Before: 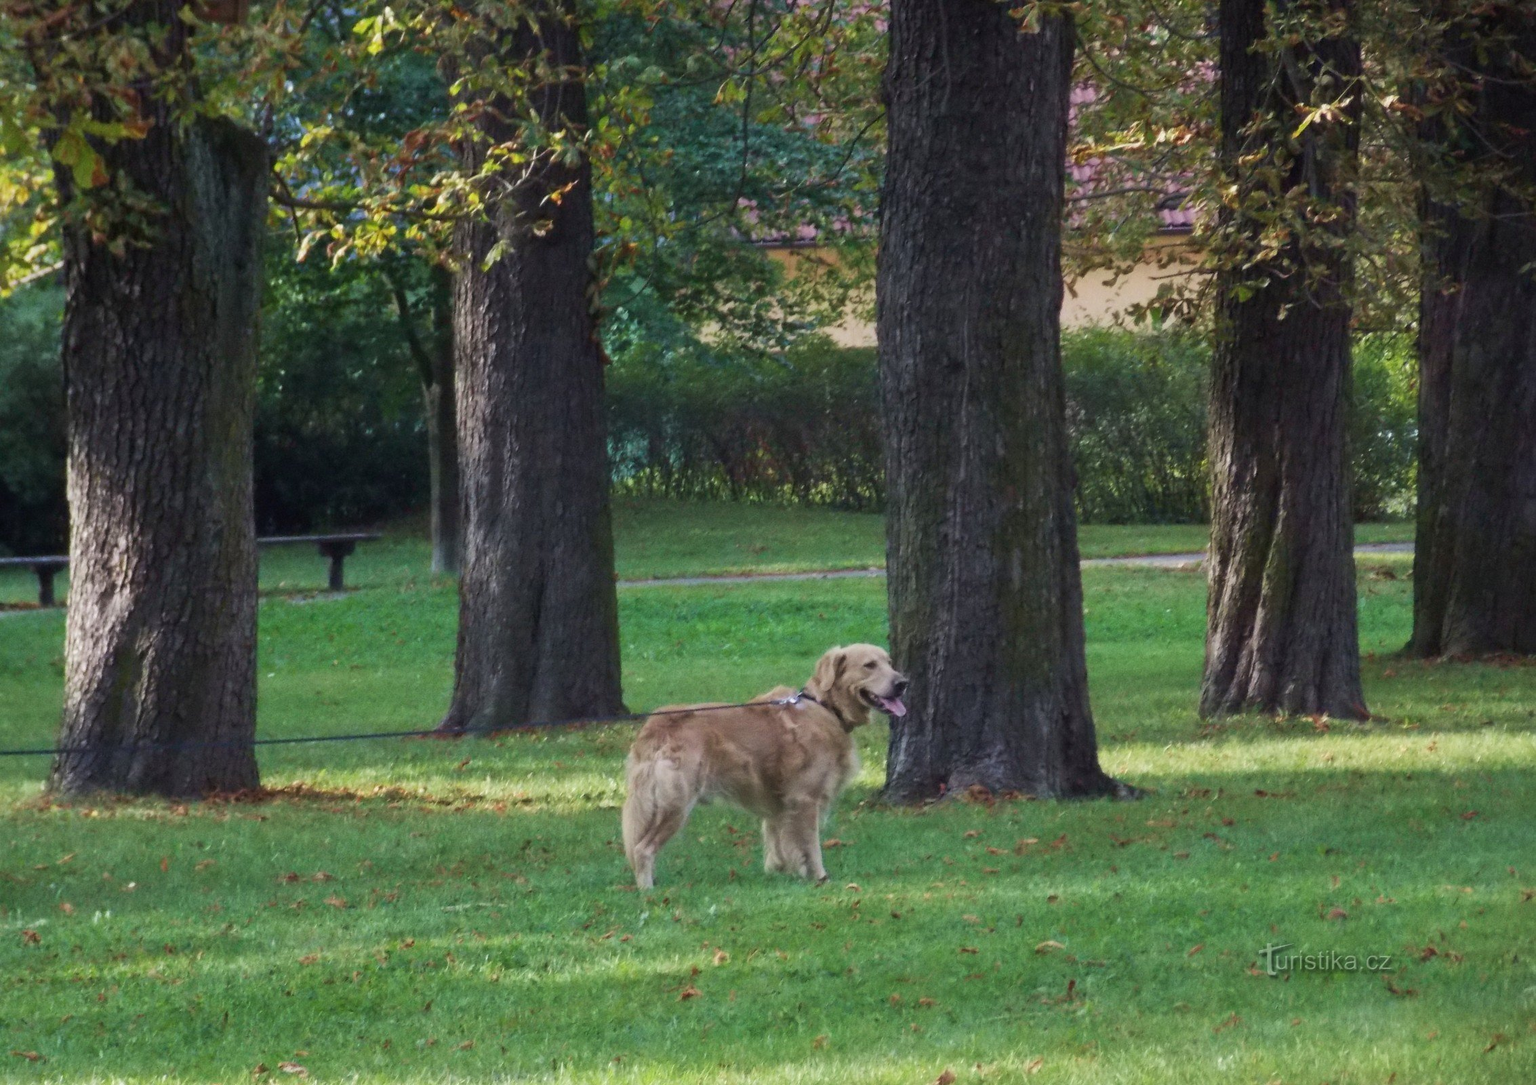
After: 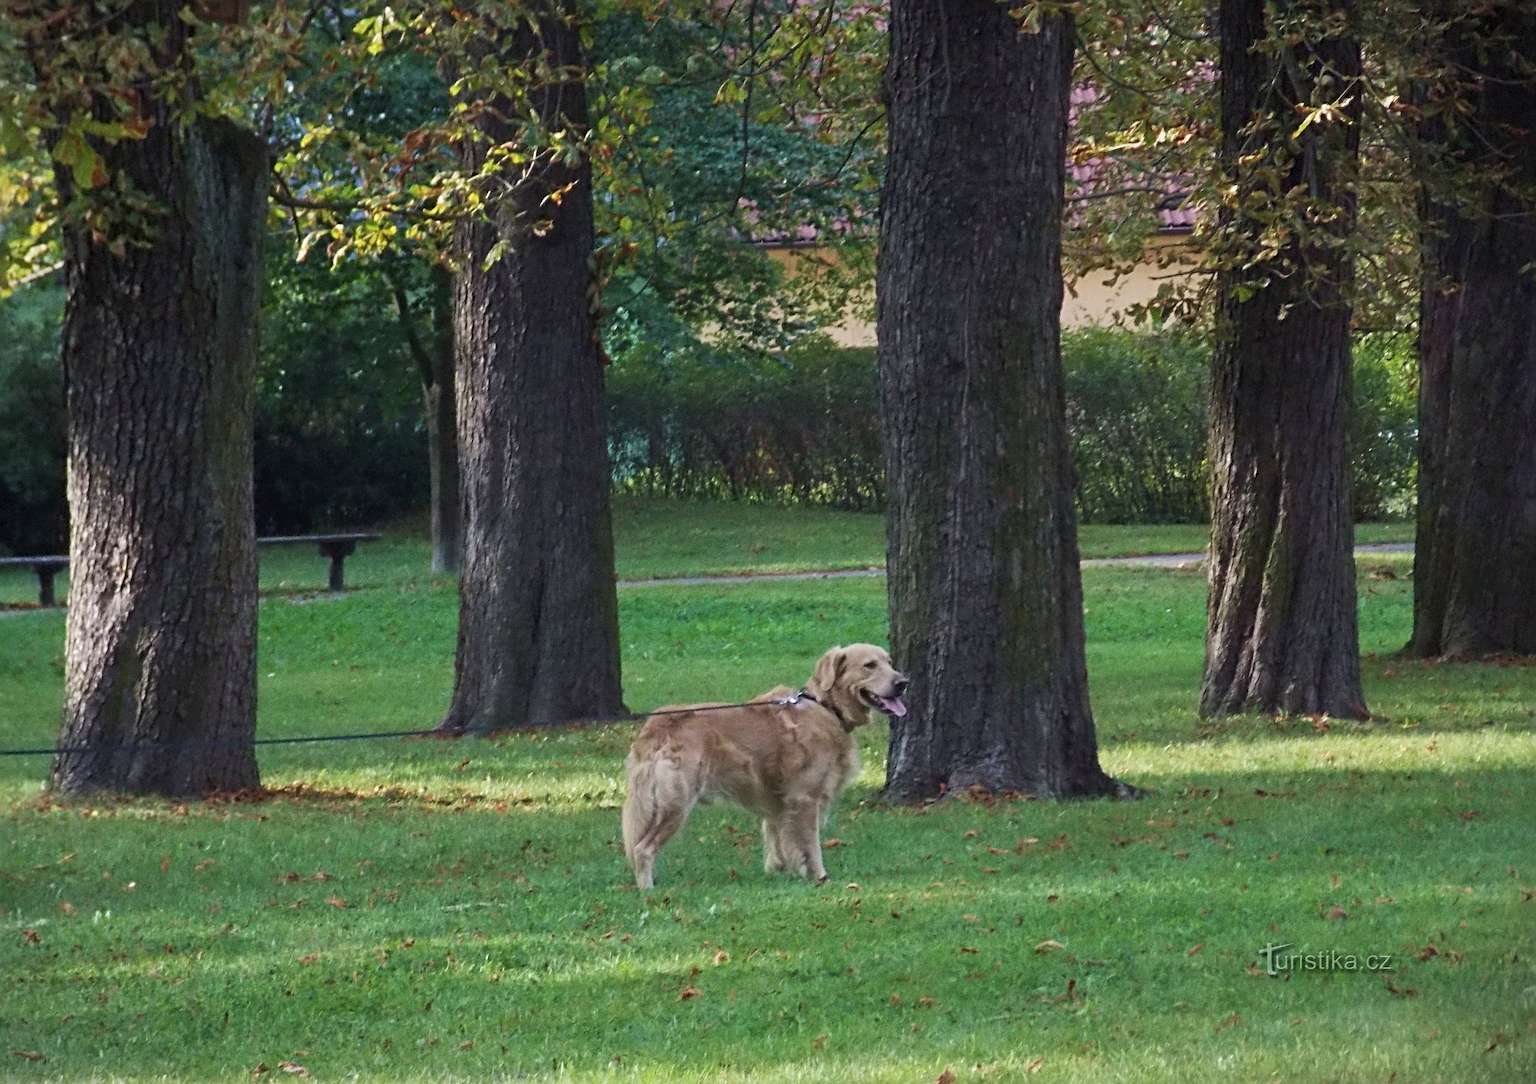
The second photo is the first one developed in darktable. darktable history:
sharpen: radius 3.967
vignetting: fall-off start 97.8%, fall-off radius 99.35%, width/height ratio 1.373, dithering 8-bit output
